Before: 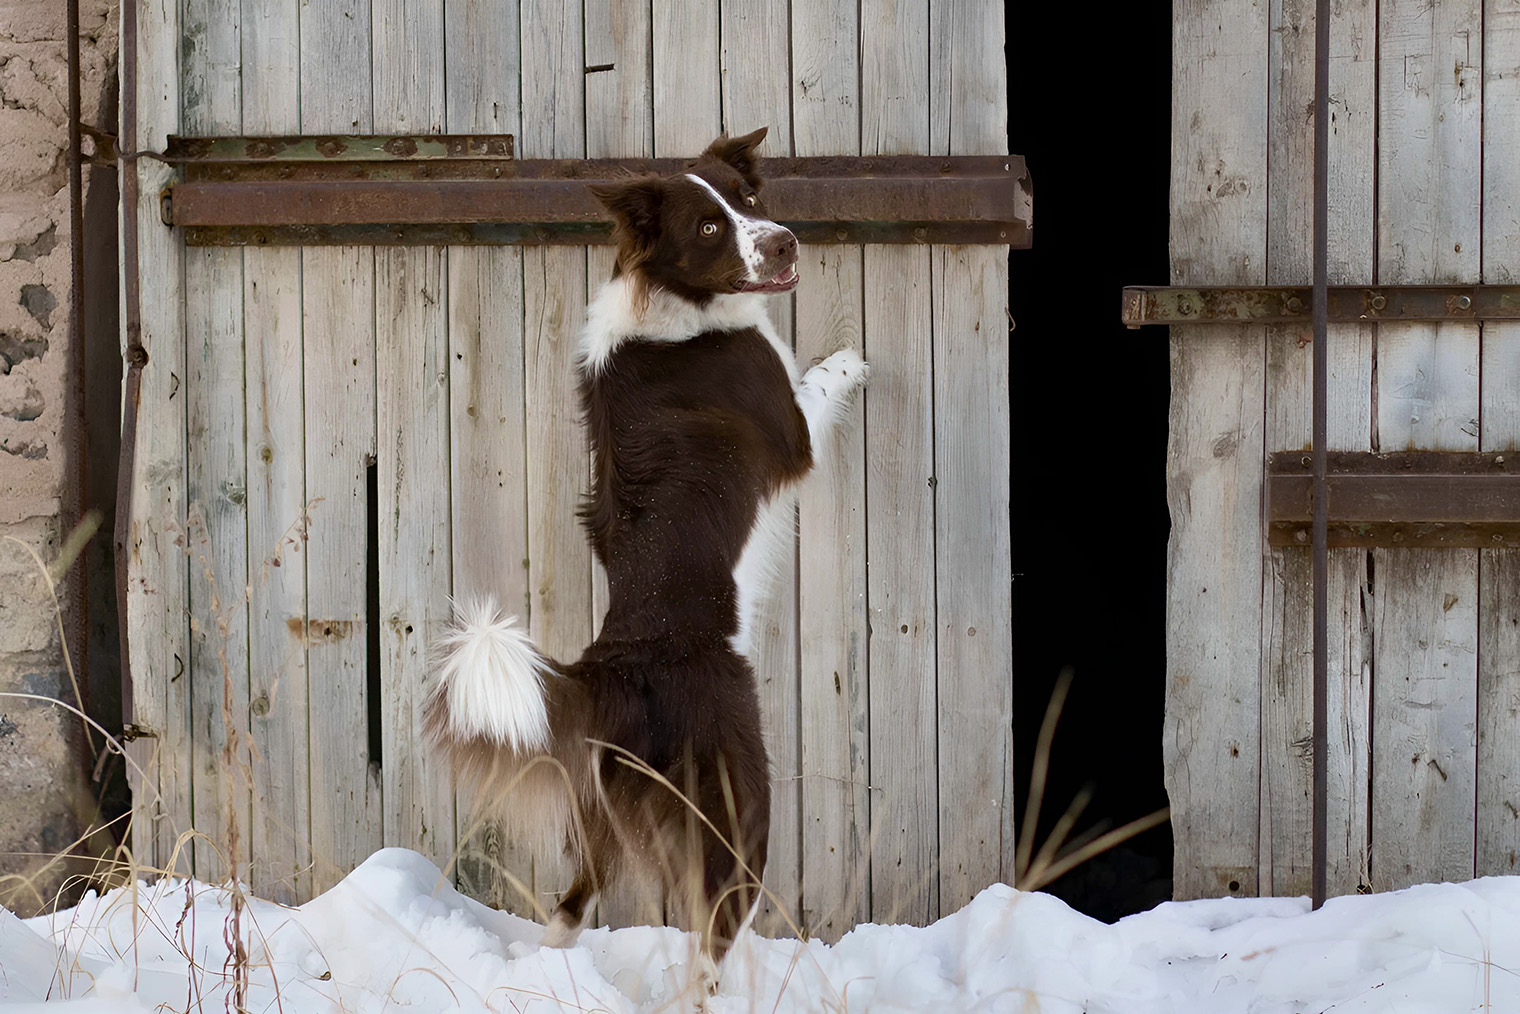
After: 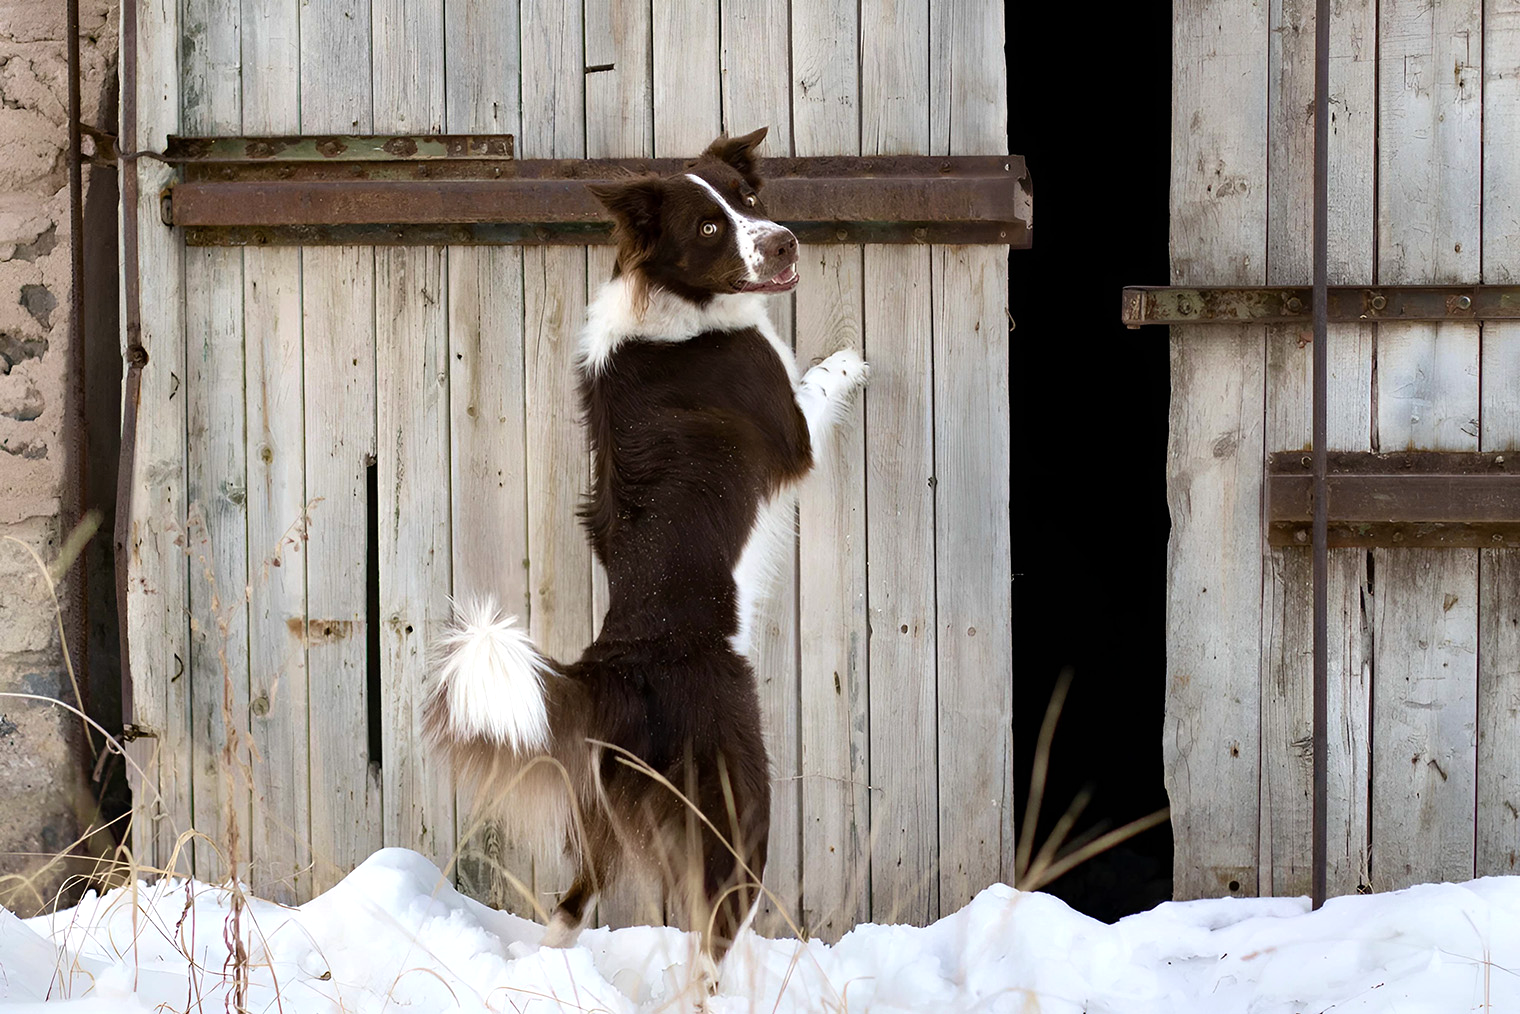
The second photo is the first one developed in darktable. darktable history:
tone equalizer: -8 EV -0.43 EV, -7 EV -0.422 EV, -6 EV -0.349 EV, -5 EV -0.224 EV, -3 EV 0.219 EV, -2 EV 0.315 EV, -1 EV 0.365 EV, +0 EV 0.437 EV
